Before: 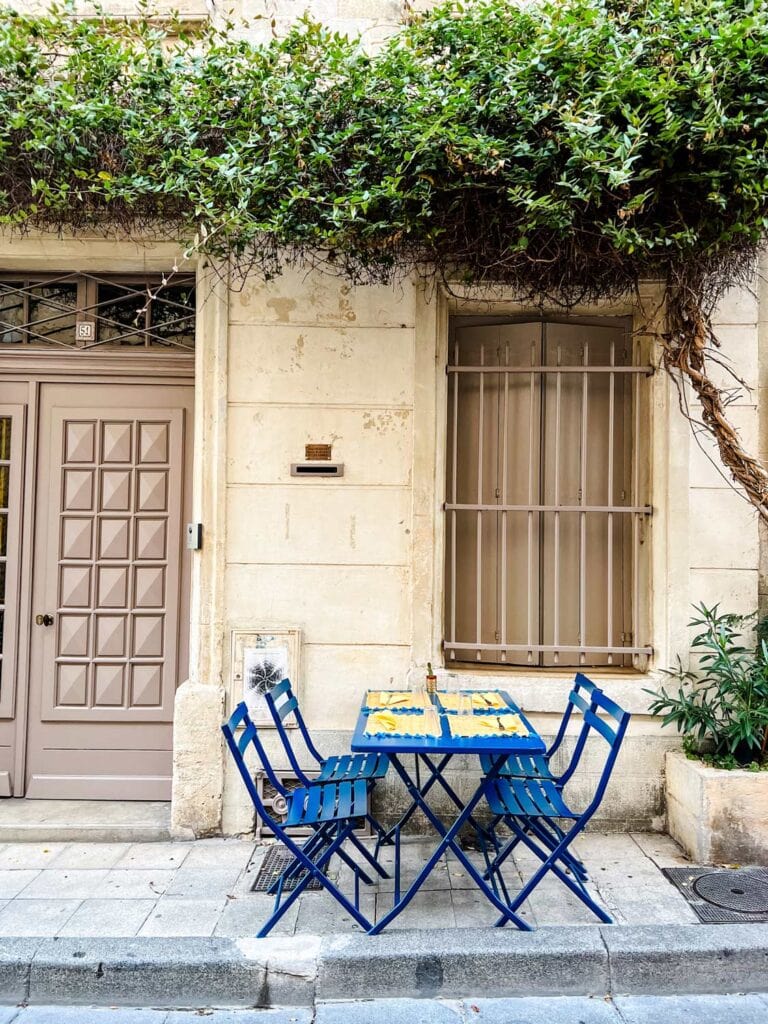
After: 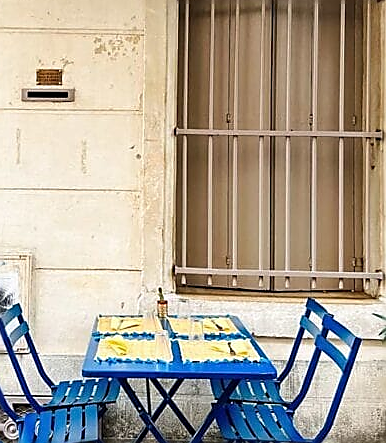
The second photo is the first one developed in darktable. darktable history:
crop: left 35.03%, top 36.625%, right 14.663%, bottom 20.057%
sharpen: radius 1.4, amount 1.25, threshold 0.7
